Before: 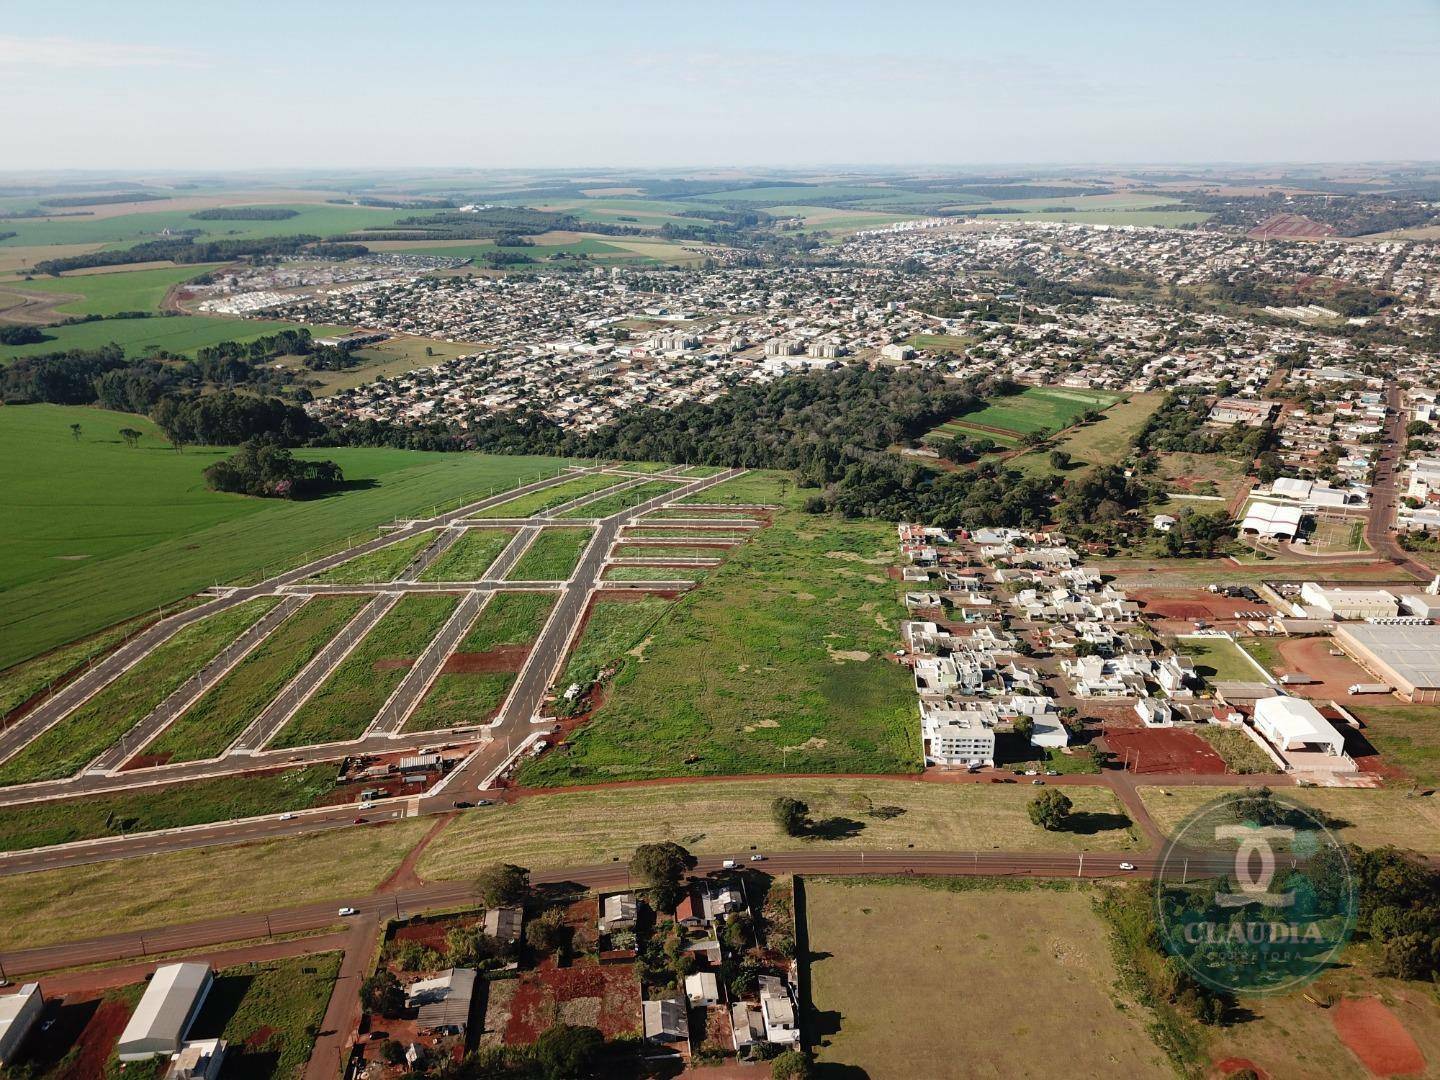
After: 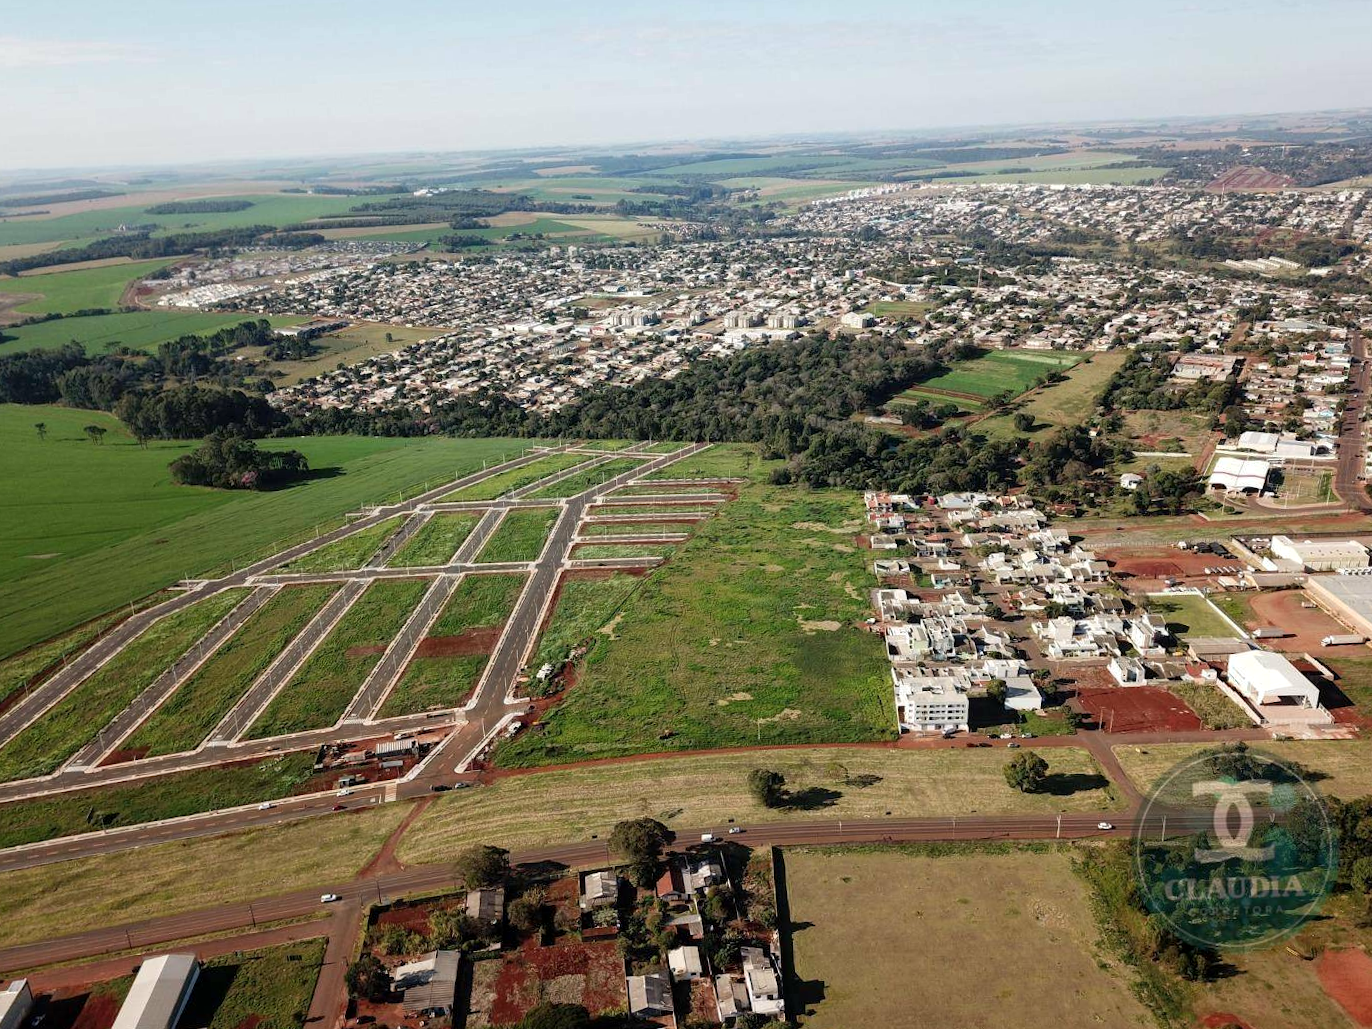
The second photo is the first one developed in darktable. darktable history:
local contrast: highlights 100%, shadows 100%, detail 120%, midtone range 0.2
rotate and perspective: rotation -2.12°, lens shift (vertical) 0.009, lens shift (horizontal) -0.008, automatic cropping original format, crop left 0.036, crop right 0.964, crop top 0.05, crop bottom 0.959
